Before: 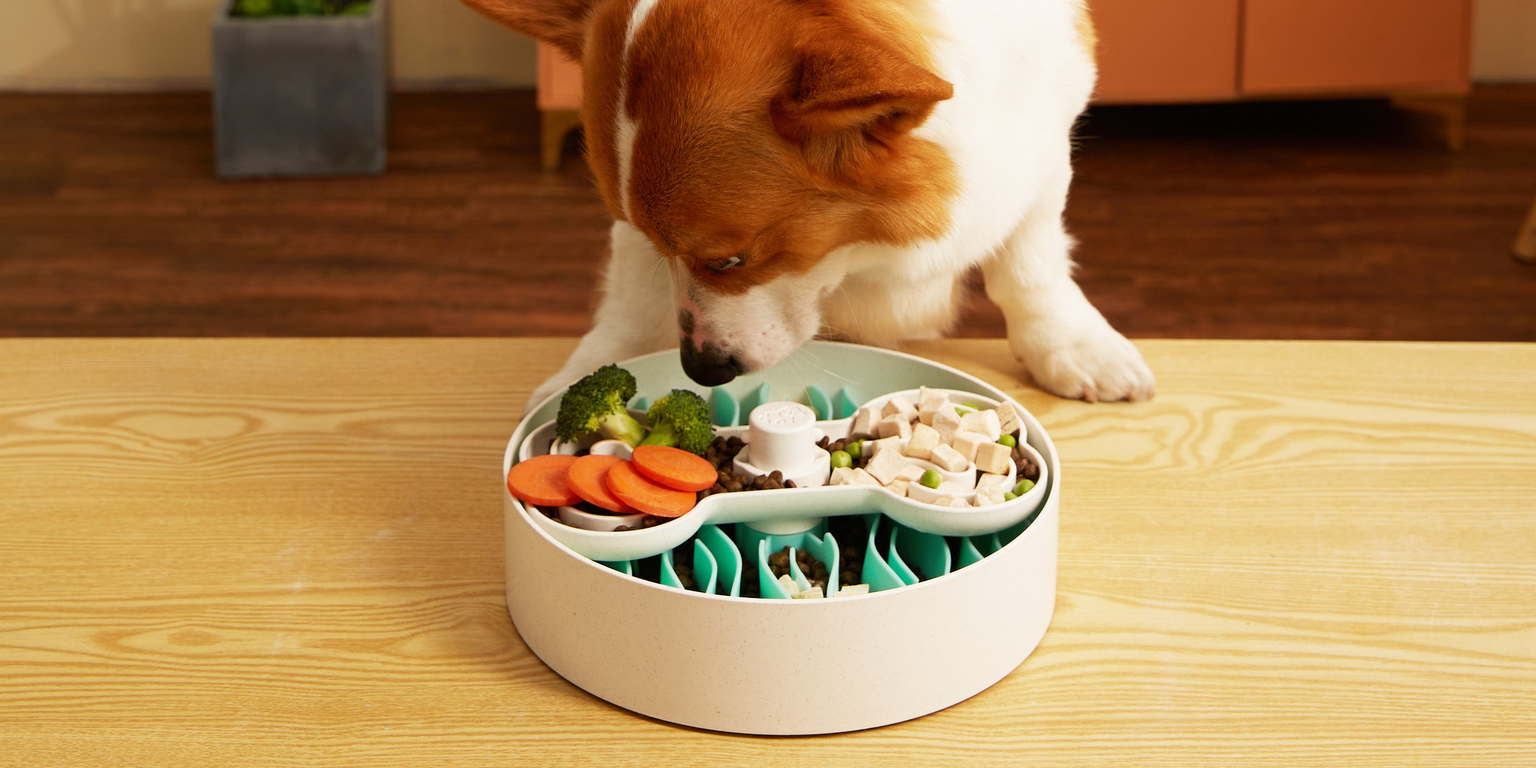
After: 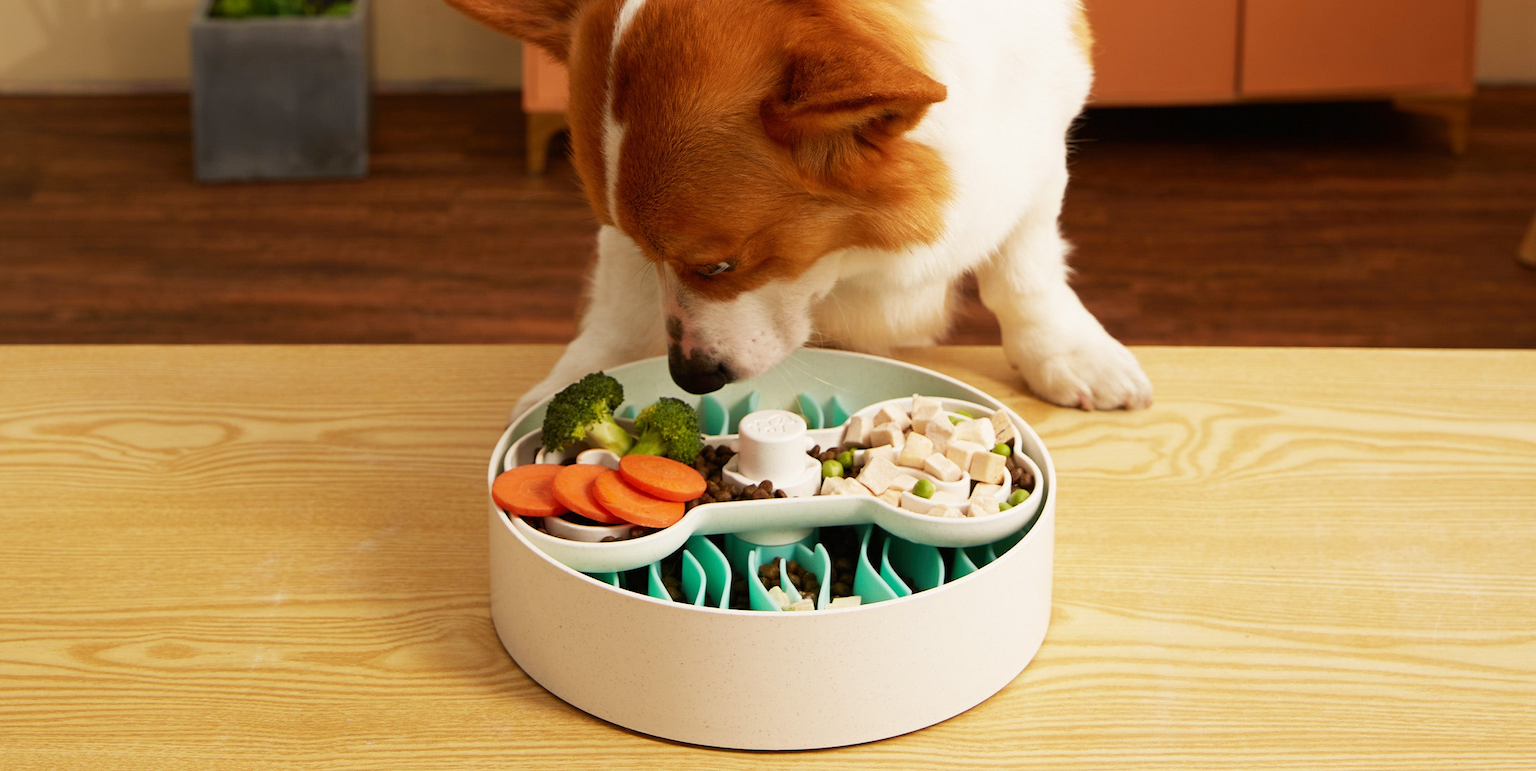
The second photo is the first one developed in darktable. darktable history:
crop: left 1.663%, right 0.272%, bottom 1.546%
